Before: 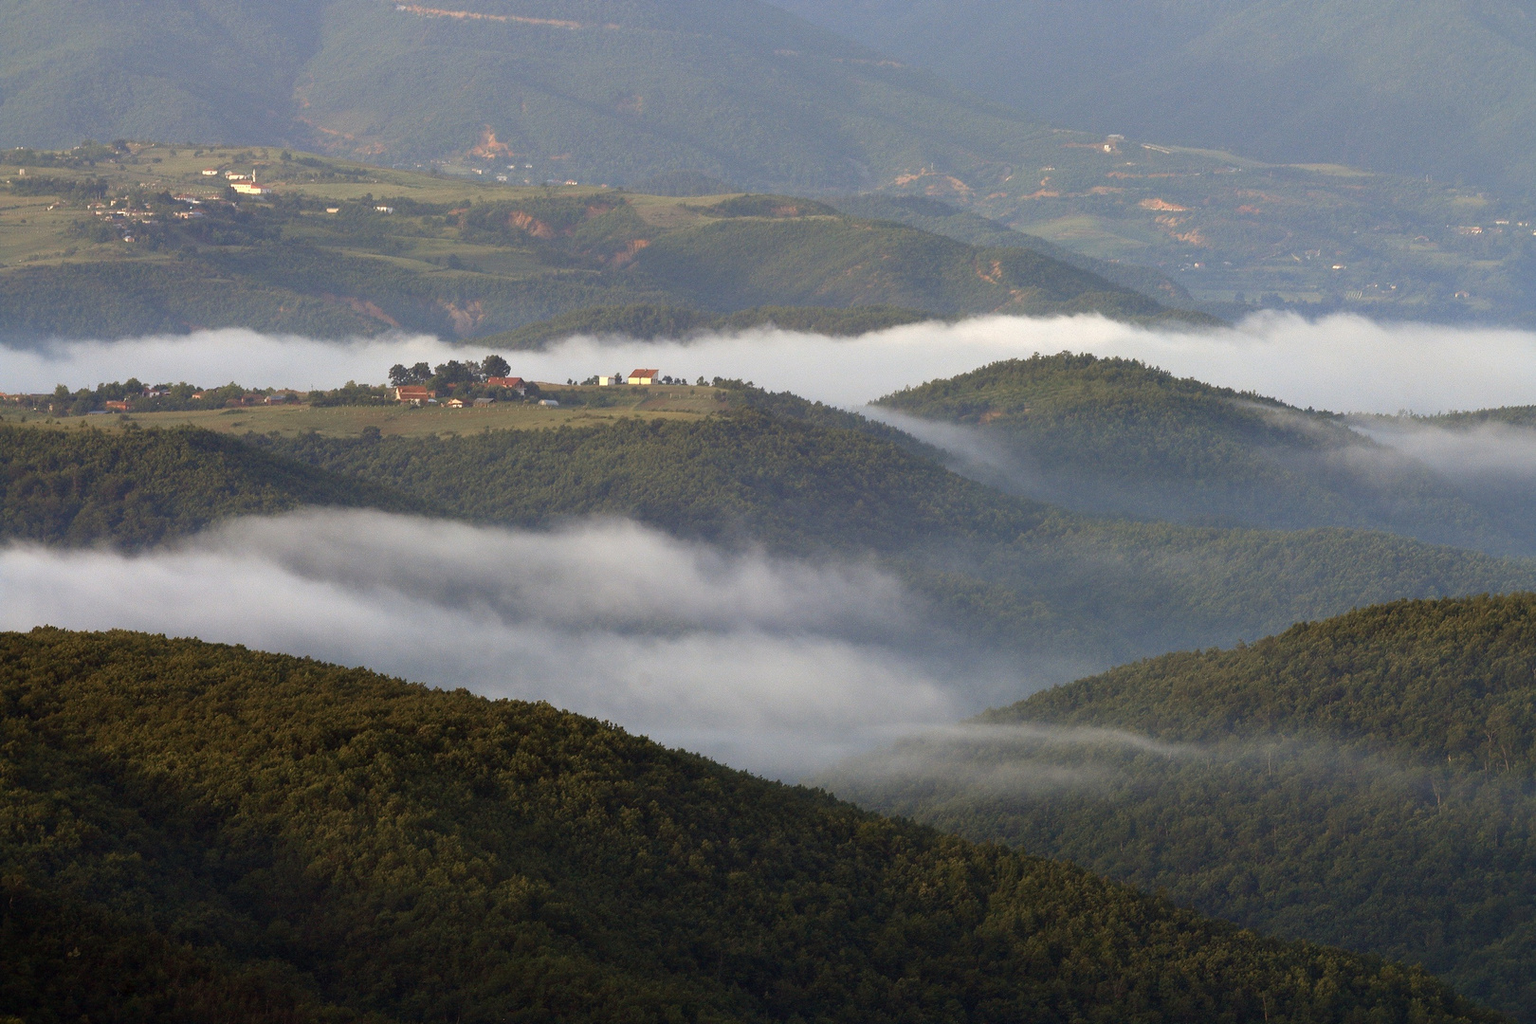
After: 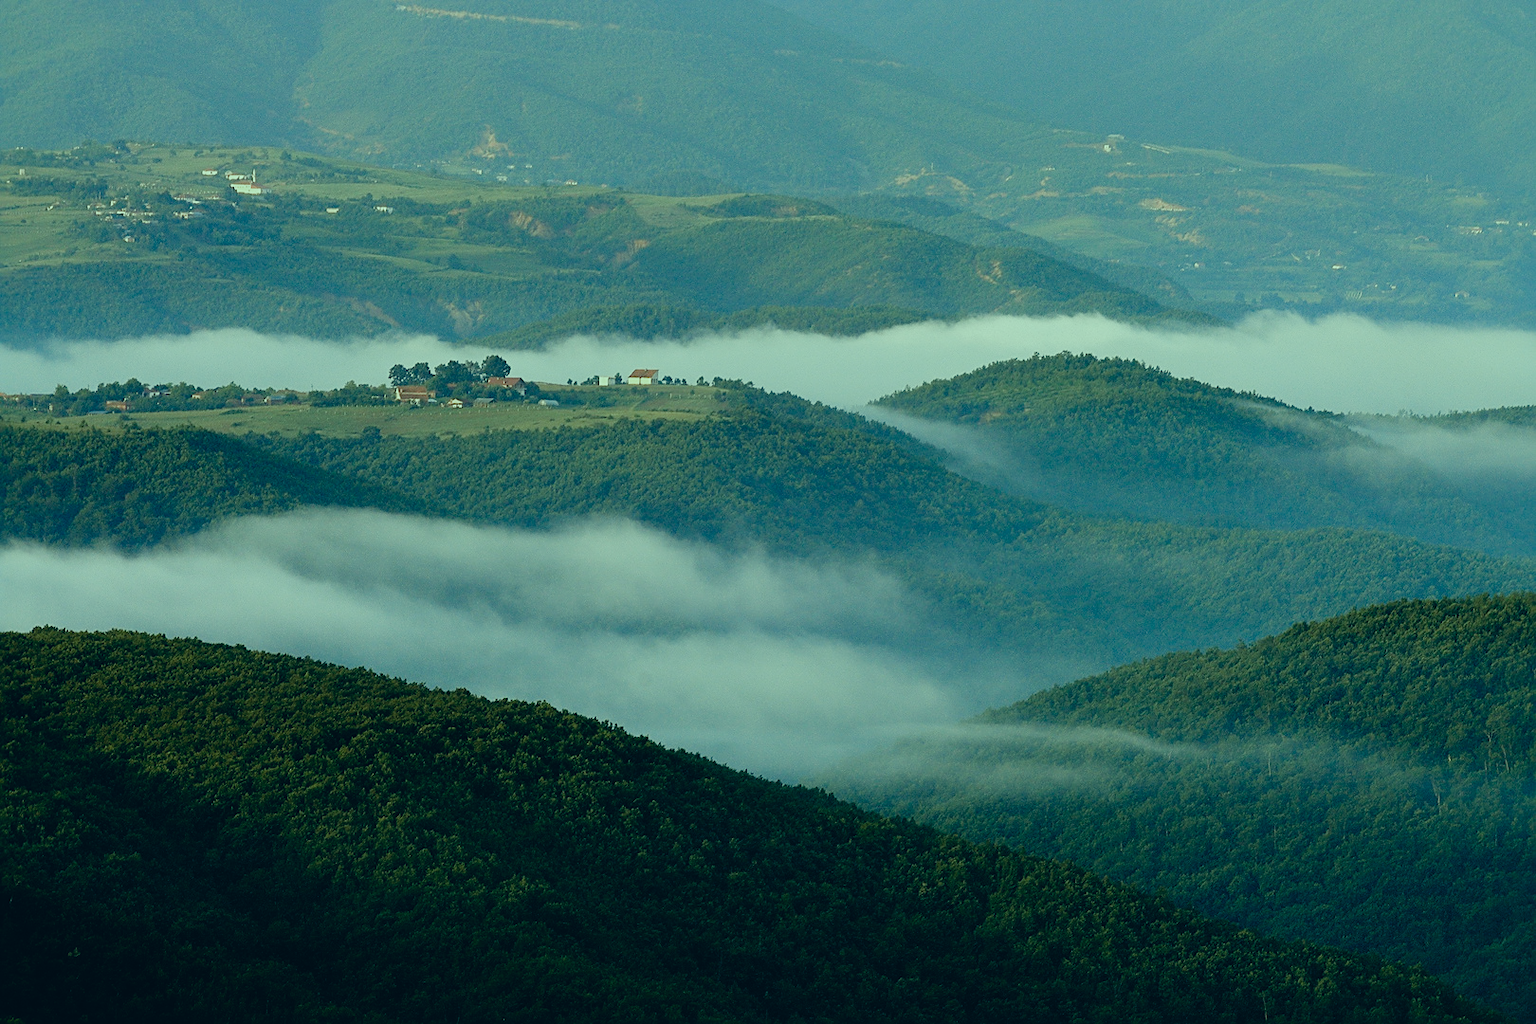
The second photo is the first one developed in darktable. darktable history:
color correction: highlights a* -19.31, highlights b* 9.8, shadows a* -19.9, shadows b* -11.45
filmic rgb: black relative exposure -7.65 EV, white relative exposure 4.56 EV, threshold 2.99 EV, hardness 3.61, preserve chrominance no, color science v5 (2021), enable highlight reconstruction true
sharpen: on, module defaults
